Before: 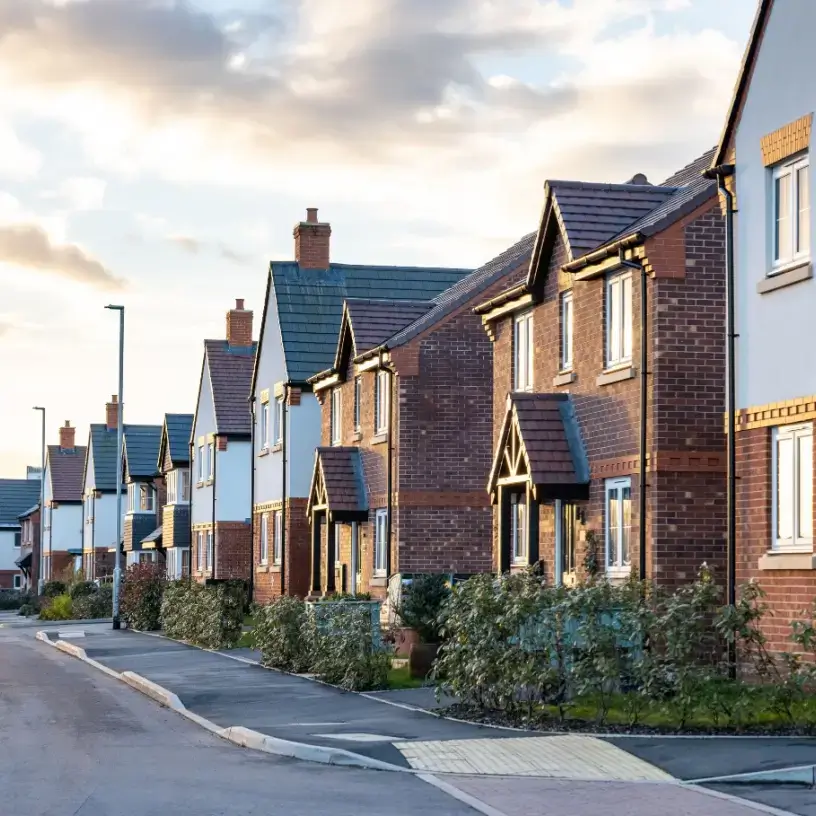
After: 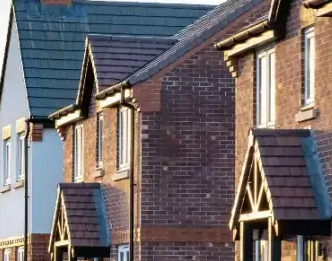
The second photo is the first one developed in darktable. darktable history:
crop: left 31.716%, top 32.367%, right 27.557%, bottom 35.627%
